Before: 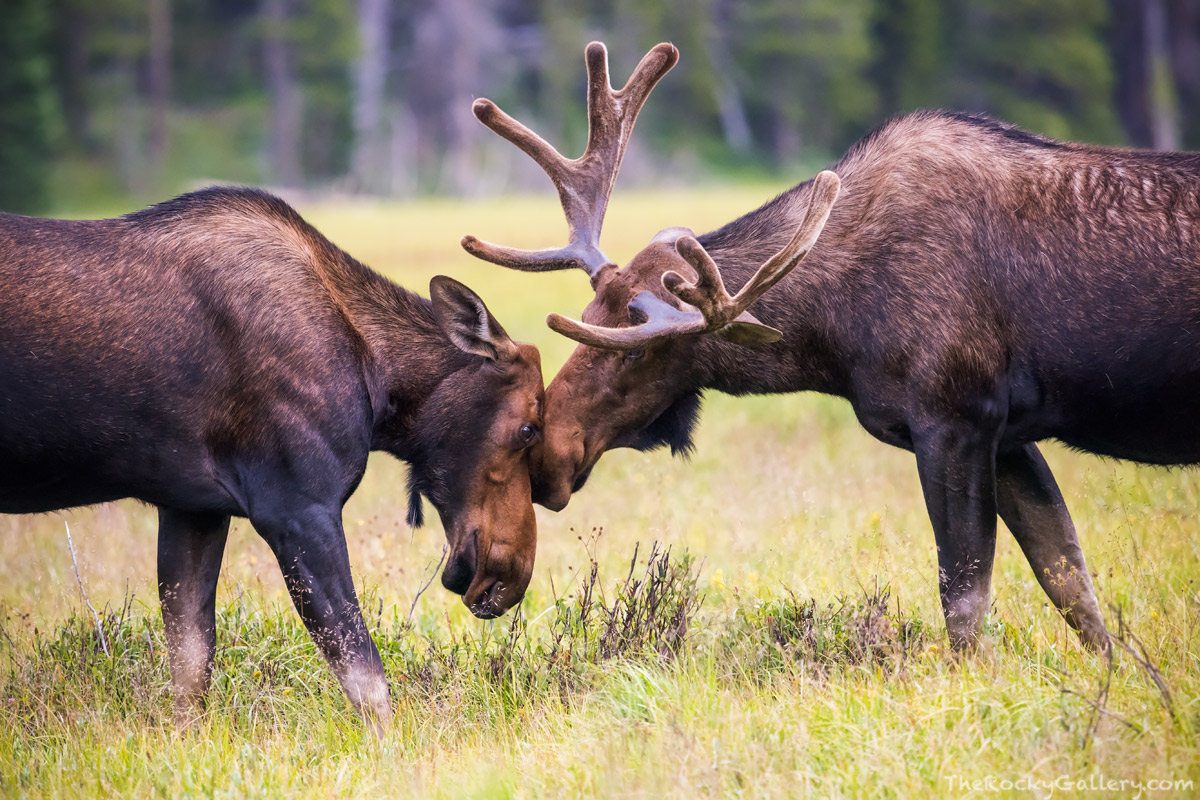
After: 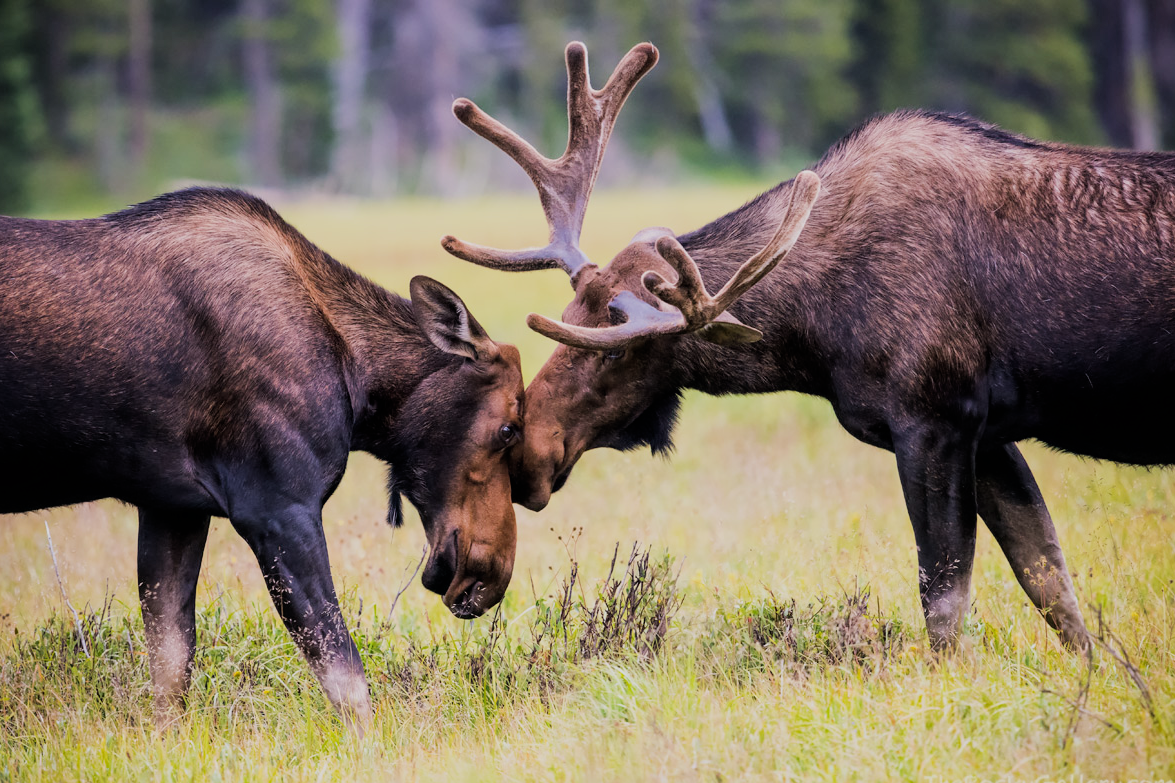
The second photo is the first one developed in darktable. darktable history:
filmic rgb: black relative exposure -7.65 EV, white relative exposure 4.56 EV, hardness 3.61, contrast 1.106
crop: left 1.743%, right 0.268%, bottom 2.011%
